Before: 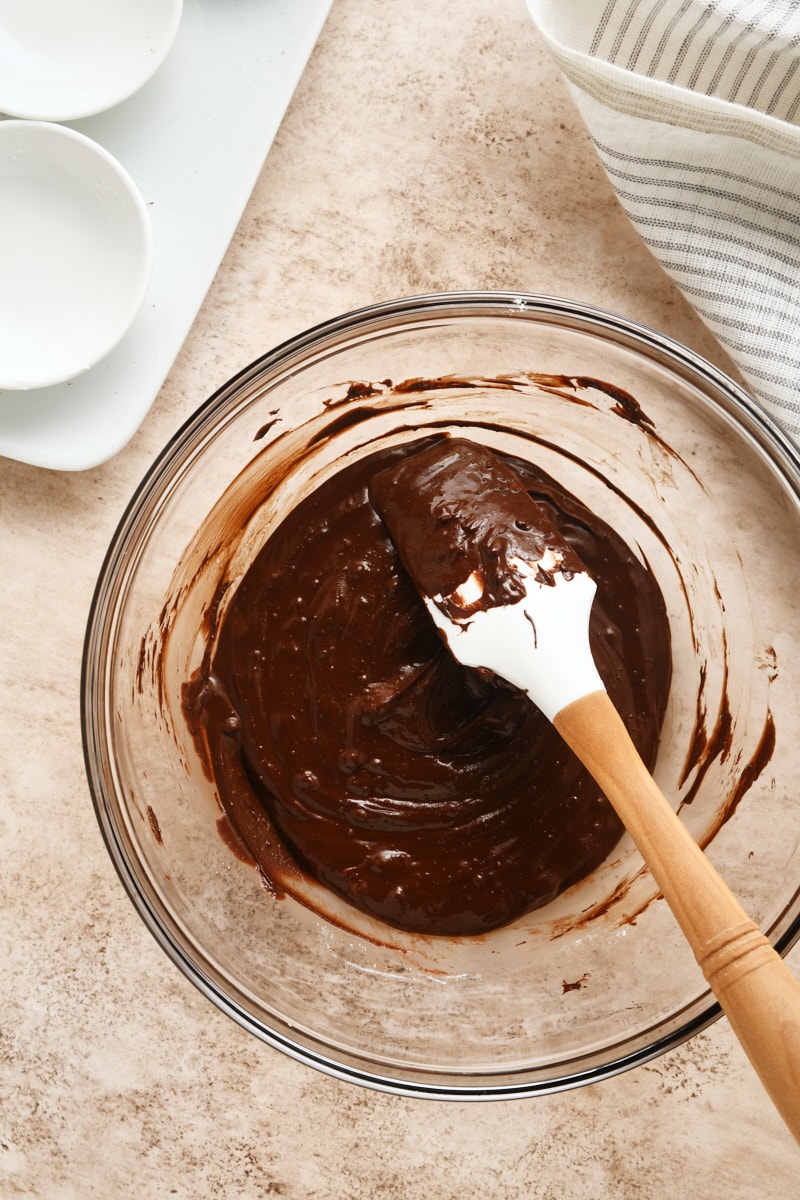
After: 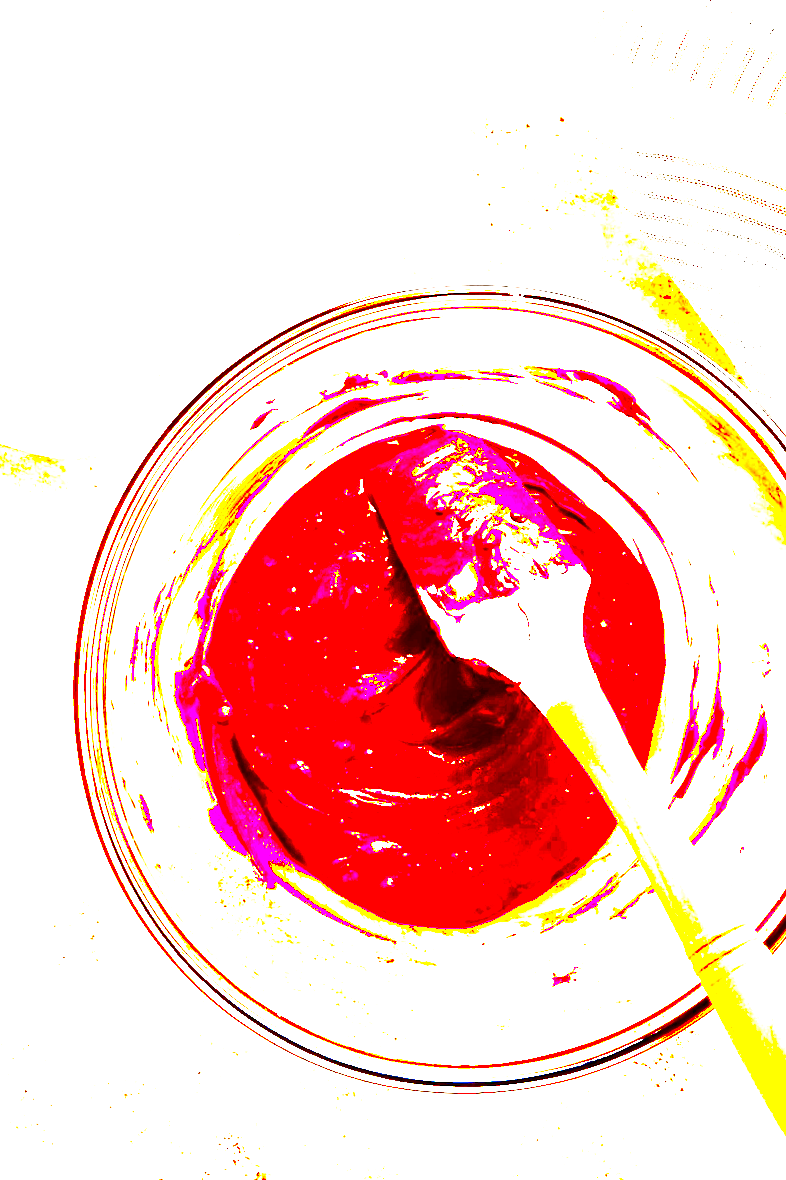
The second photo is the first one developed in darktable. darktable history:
crop and rotate: angle -0.646°
contrast brightness saturation: brightness 0.187, saturation -0.481
sharpen: on, module defaults
exposure: black level correction 0.099, exposure 2.935 EV, compensate exposure bias true, compensate highlight preservation false
